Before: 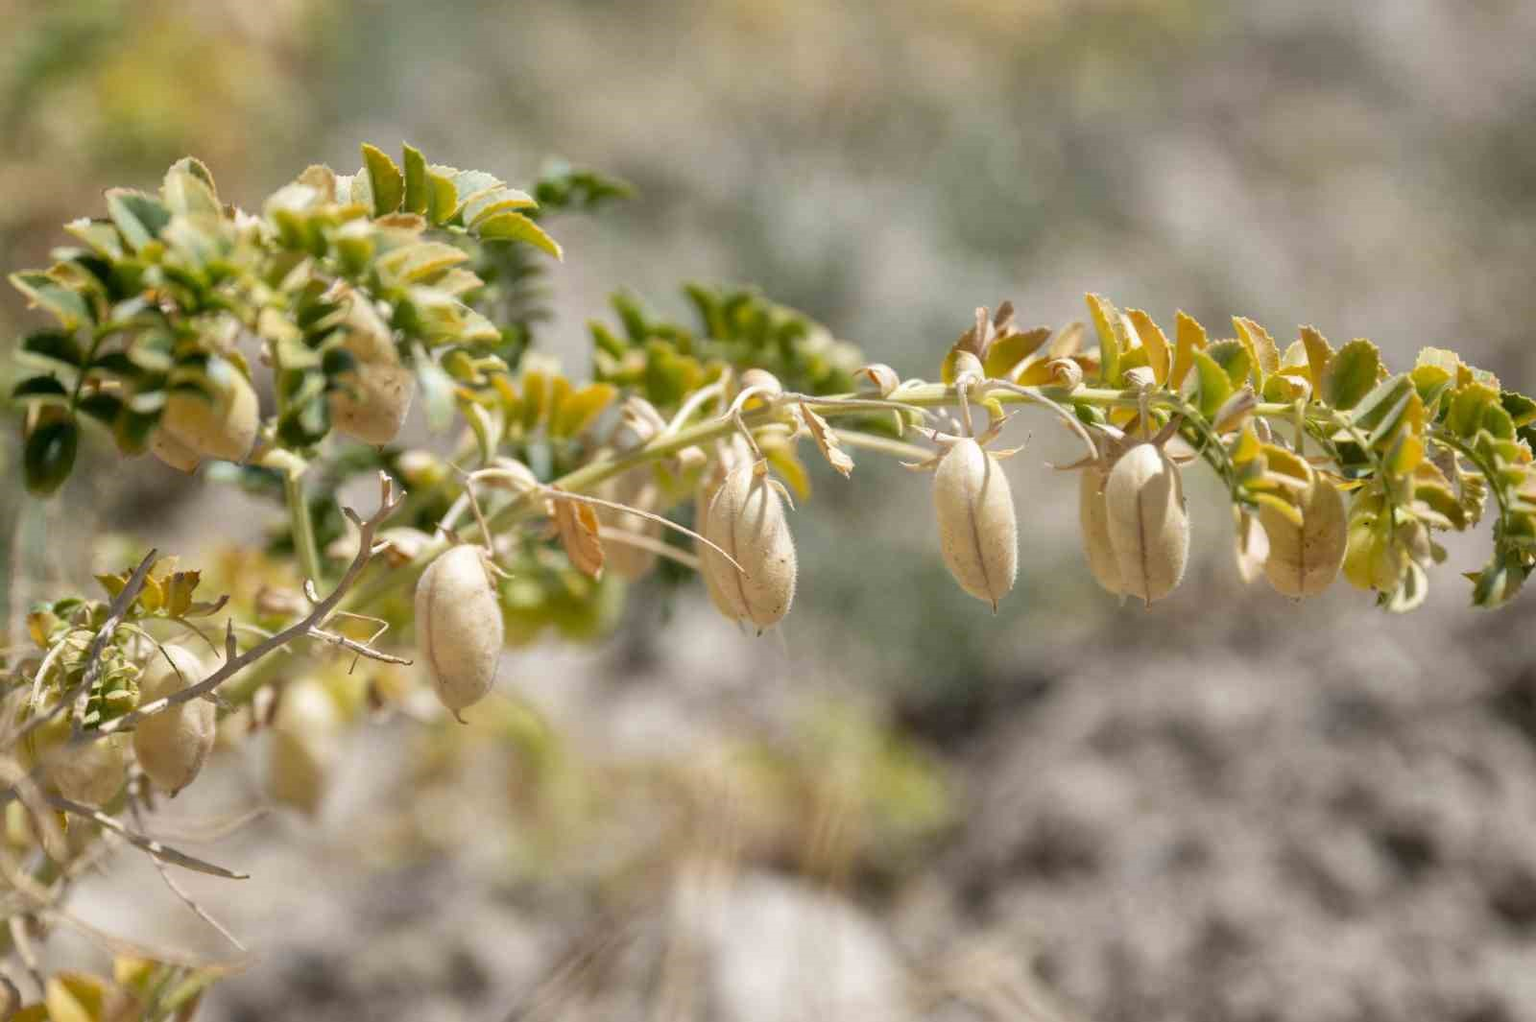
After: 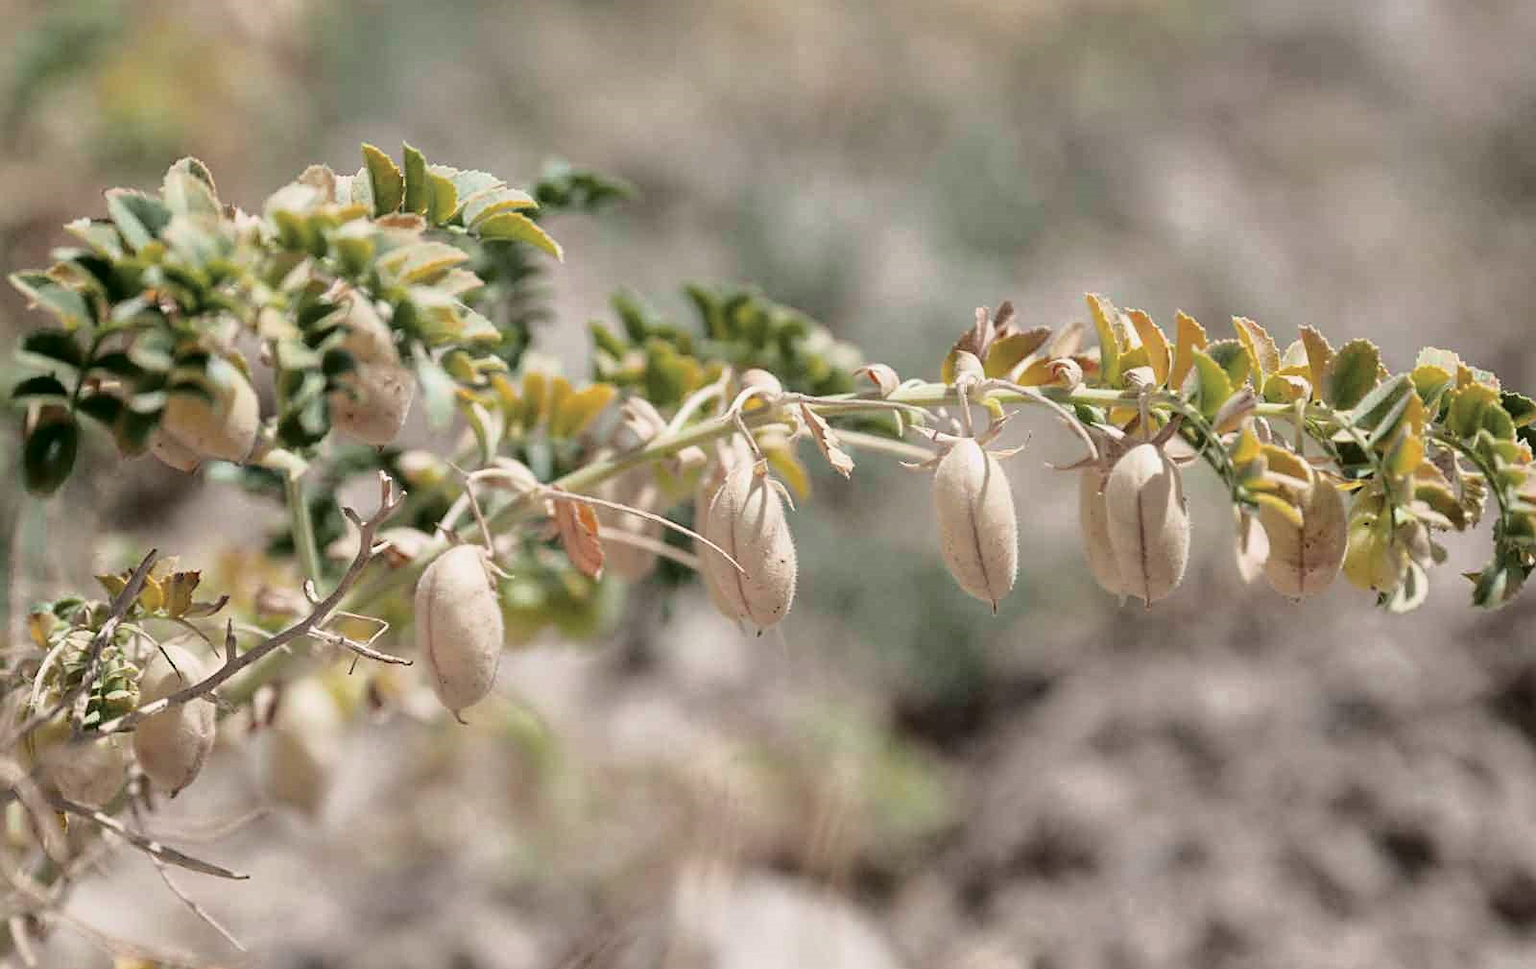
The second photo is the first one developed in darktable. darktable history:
sharpen: on, module defaults
tone curve: curves: ch0 [(0, 0) (0.139, 0.081) (0.304, 0.259) (0.502, 0.505) (0.683, 0.676) (0.761, 0.773) (0.858, 0.858) (0.987, 0.945)]; ch1 [(0, 0) (0.172, 0.123) (0.304, 0.288) (0.414, 0.44) (0.472, 0.473) (0.502, 0.508) (0.54, 0.543) (0.583, 0.601) (0.638, 0.654) (0.741, 0.783) (1, 1)]; ch2 [(0, 0) (0.411, 0.424) (0.485, 0.476) (0.502, 0.502) (0.557, 0.54) (0.631, 0.576) (1, 1)], color space Lab, independent channels, preserve colors none
crop and rotate: top 0%, bottom 5.097%
